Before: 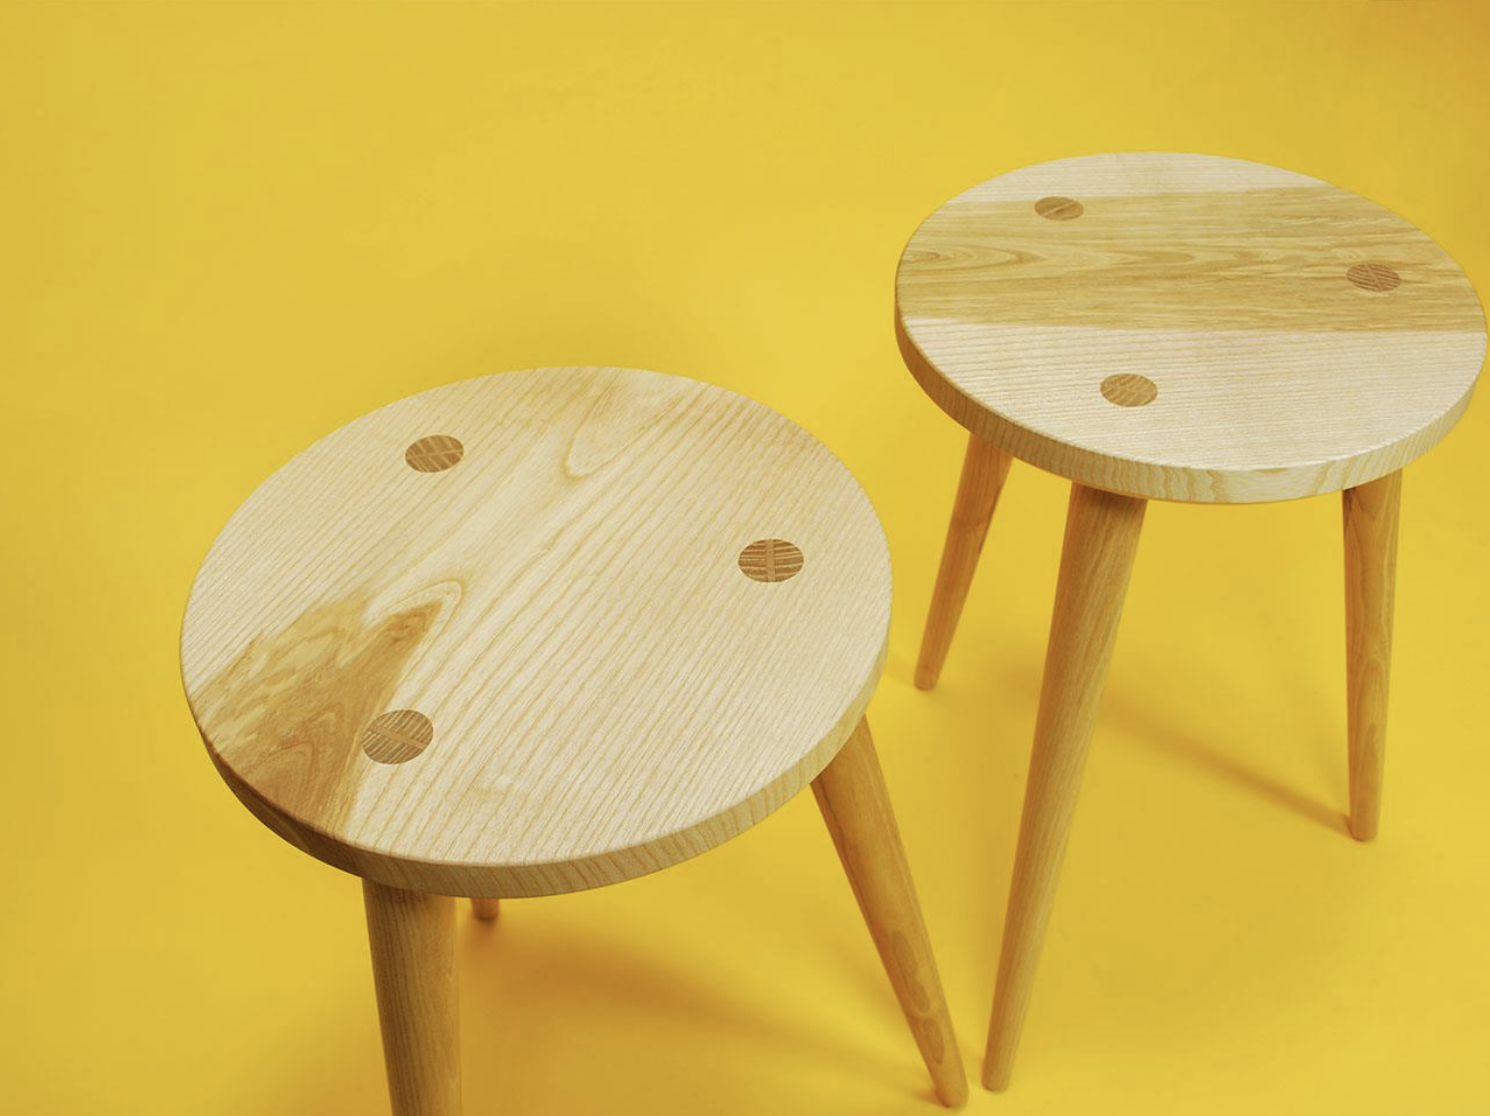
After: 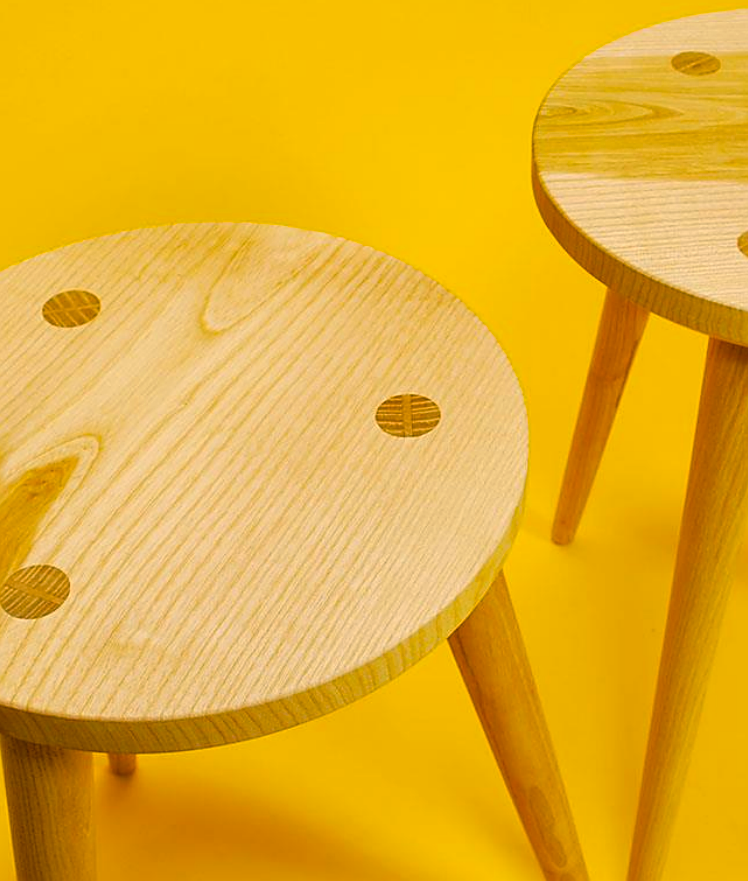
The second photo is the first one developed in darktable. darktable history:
sharpen: on, module defaults
tone equalizer: smoothing diameter 24.85%, edges refinement/feathering 6.3, preserve details guided filter
crop and rotate: angle 0.017°, left 24.362%, top 13.046%, right 25.355%, bottom 7.901%
color balance rgb: highlights gain › chroma 3.615%, highlights gain › hue 58.19°, perceptual saturation grading › global saturation 16.658%, global vibrance 20%
